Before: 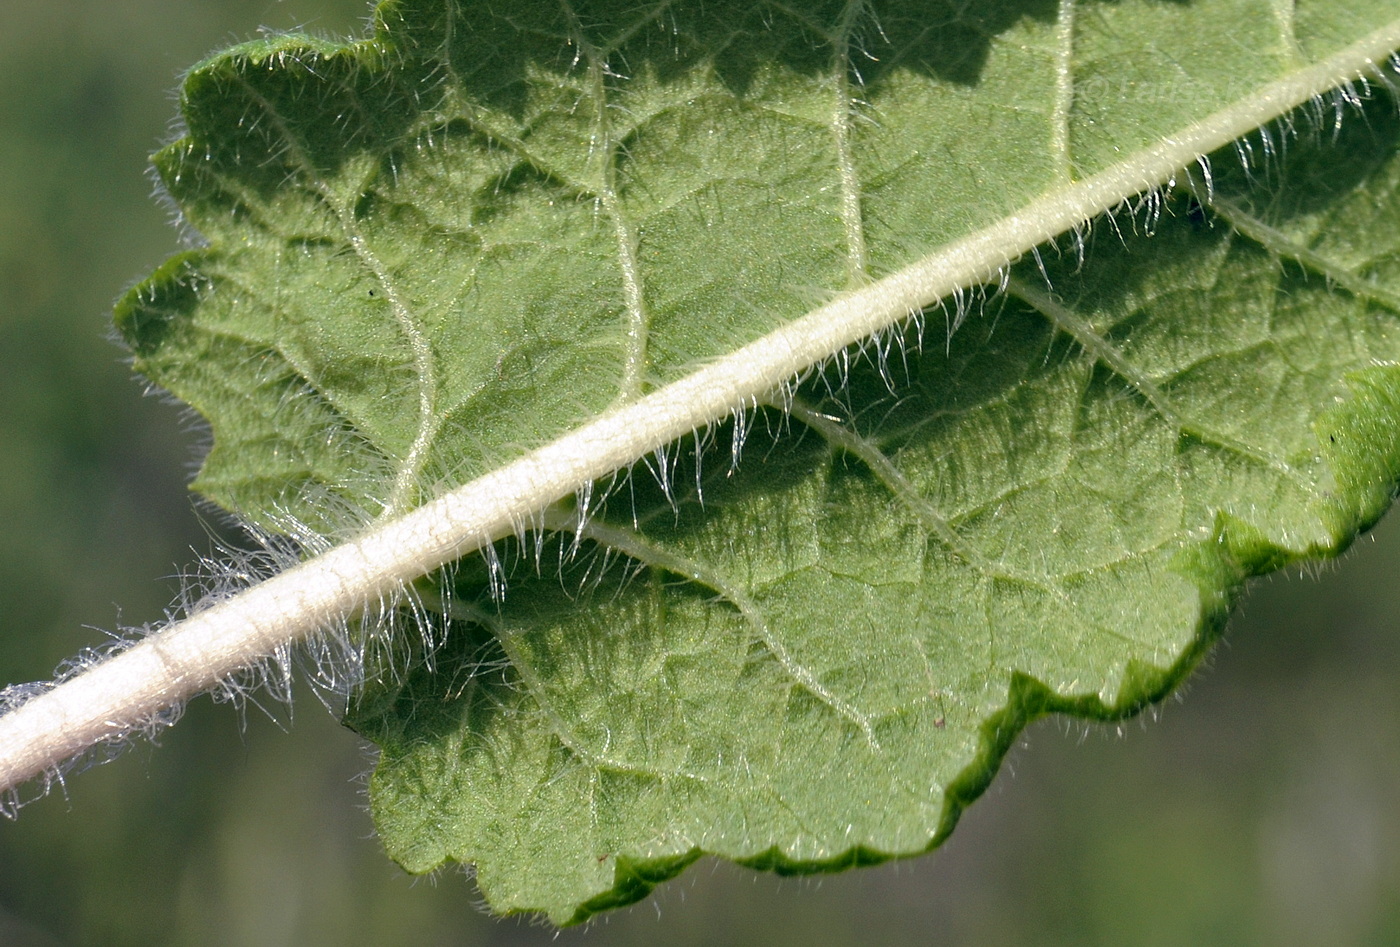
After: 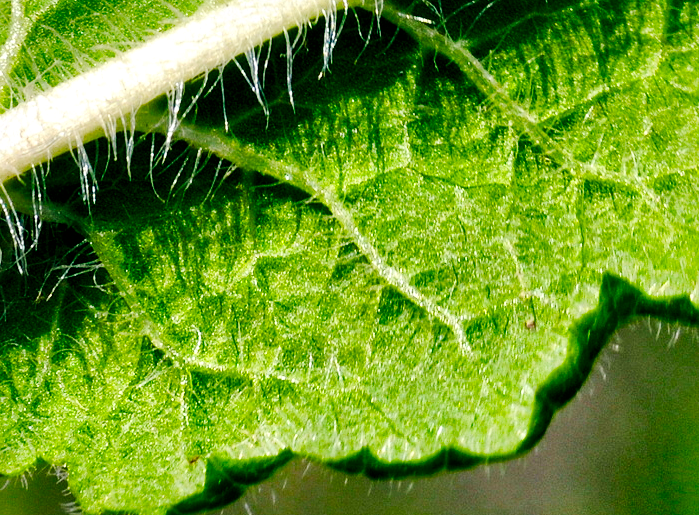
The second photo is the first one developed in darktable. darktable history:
color zones: curves: ch0 [(0, 0.299) (0.25, 0.383) (0.456, 0.352) (0.736, 0.571)]; ch1 [(0, 0.63) (0.151, 0.568) (0.254, 0.416) (0.47, 0.558) (0.732, 0.37) (0.909, 0.492)]; ch2 [(0.004, 0.604) (0.158, 0.443) (0.257, 0.403) (0.761, 0.468)], mix -123.14%
local contrast: mode bilateral grid, contrast 21, coarseness 50, detail 172%, midtone range 0.2
color balance rgb: linear chroma grading › global chroma 15.162%, perceptual saturation grading › global saturation 30.113%, saturation formula JzAzBz (2021)
crop: left 29.272%, top 42.127%, right 20.8%, bottom 3.462%
contrast brightness saturation: contrast 0.082, saturation 0.02
tone equalizer: smoothing diameter 2.11%, edges refinement/feathering 17.51, mask exposure compensation -1.57 EV, filter diffusion 5
shadows and highlights: low approximation 0.01, soften with gaussian
tone curve: curves: ch0 [(0, 0) (0.003, 0.019) (0.011, 0.021) (0.025, 0.023) (0.044, 0.026) (0.069, 0.037) (0.1, 0.059) (0.136, 0.088) (0.177, 0.138) (0.224, 0.199) (0.277, 0.279) (0.335, 0.376) (0.399, 0.481) (0.468, 0.581) (0.543, 0.658) (0.623, 0.735) (0.709, 0.8) (0.801, 0.861) (0.898, 0.928) (1, 1)], preserve colors none
